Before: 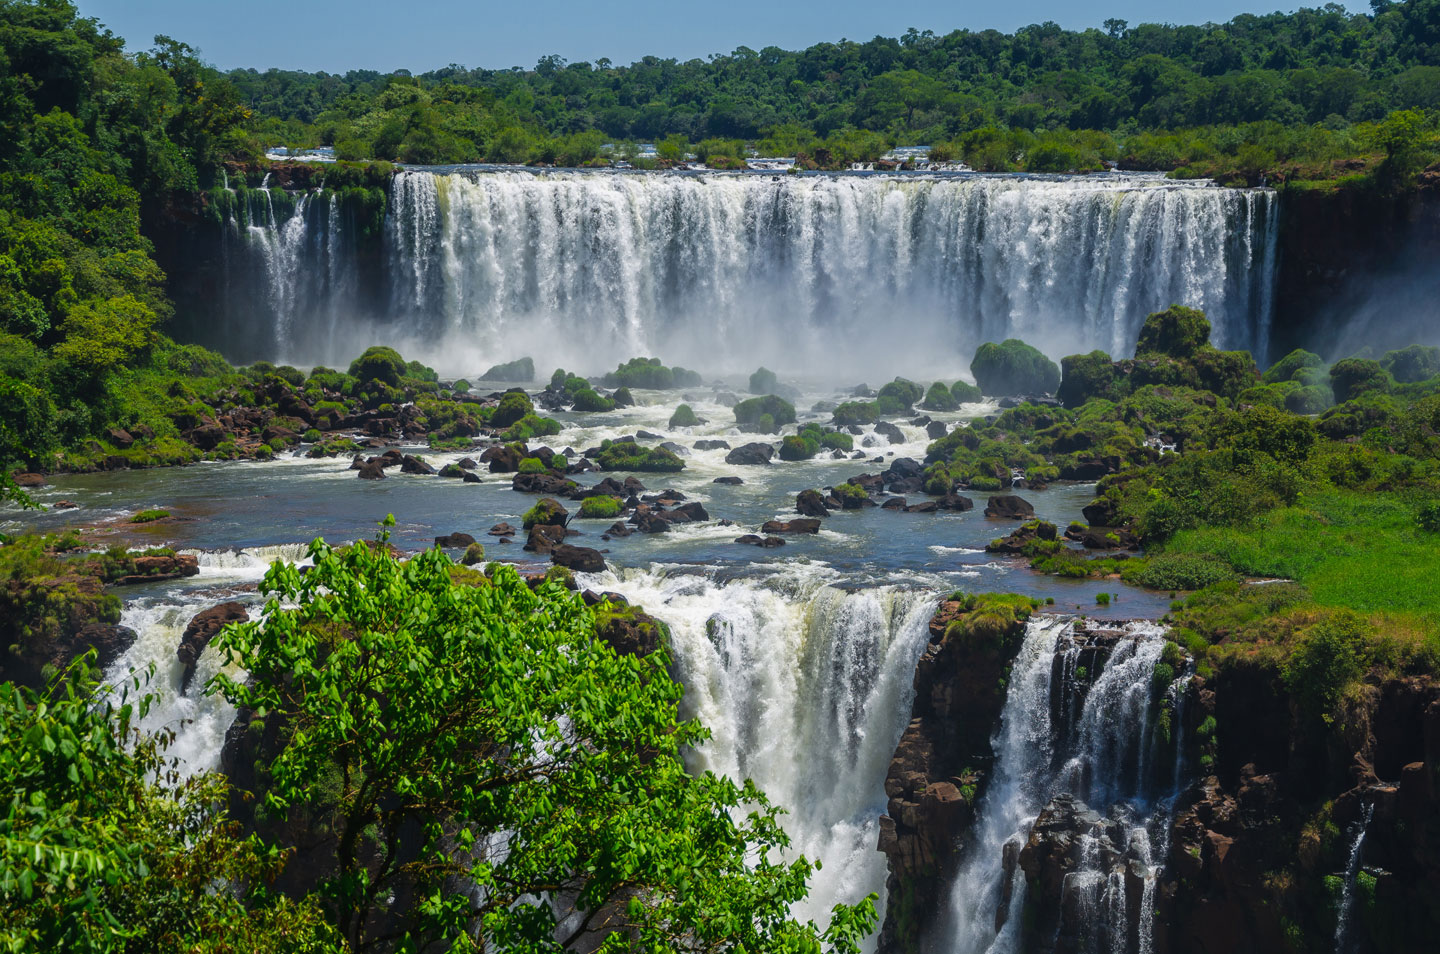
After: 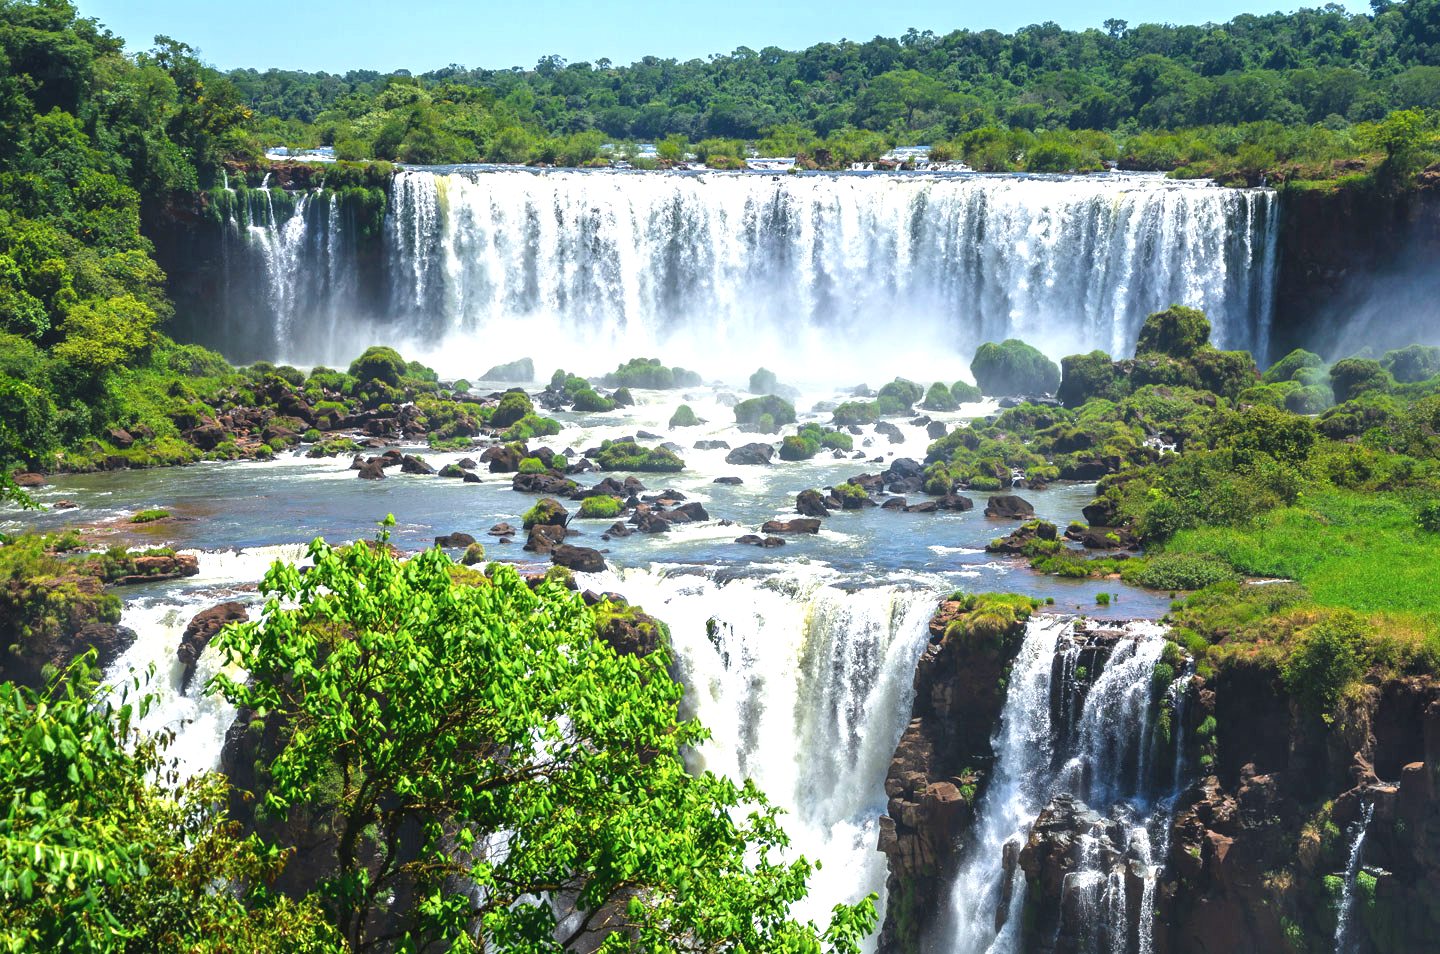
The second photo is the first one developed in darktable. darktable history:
exposure: black level correction 0, exposure 1.1 EV, compensate highlight preservation false
shadows and highlights: radius 44.78, white point adjustment 6.64, compress 79.65%, highlights color adjustment 78.42%, soften with gaussian
